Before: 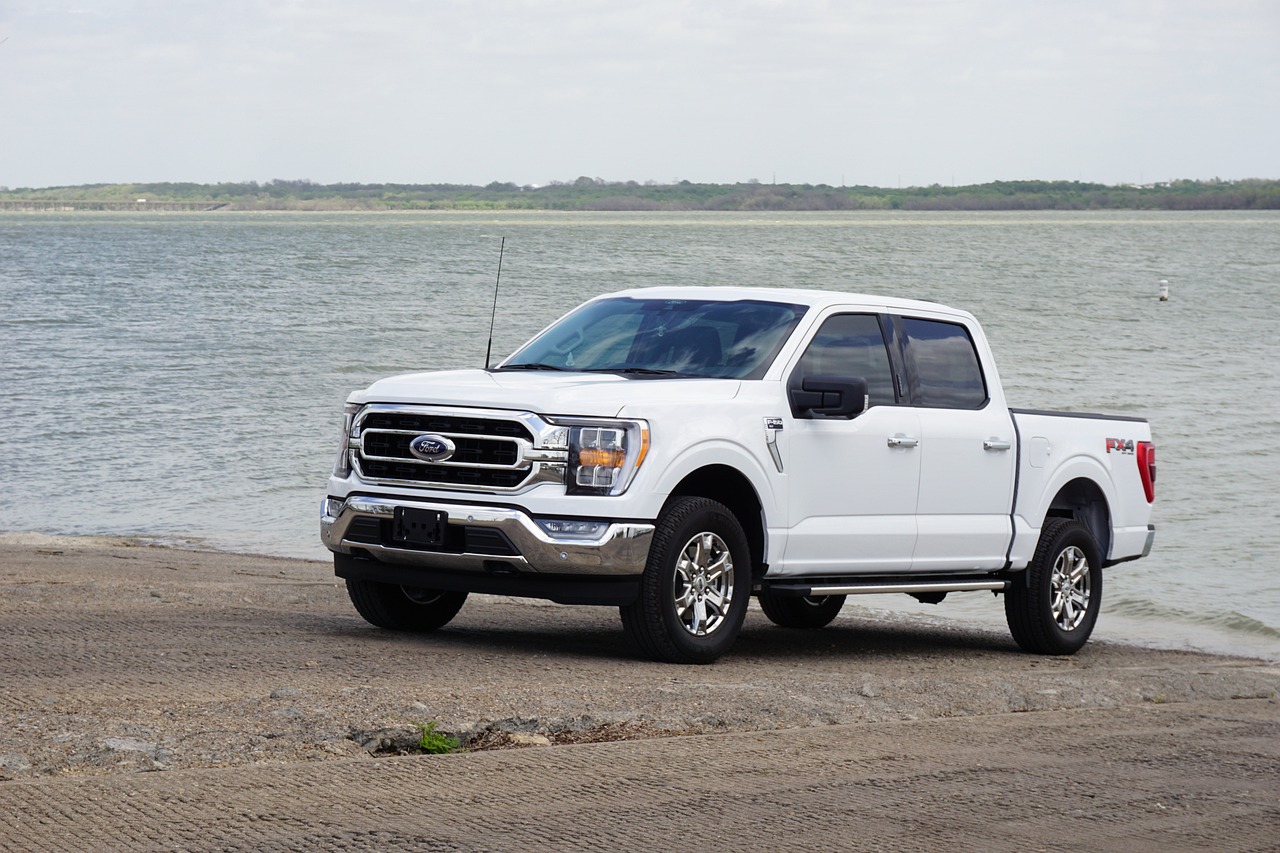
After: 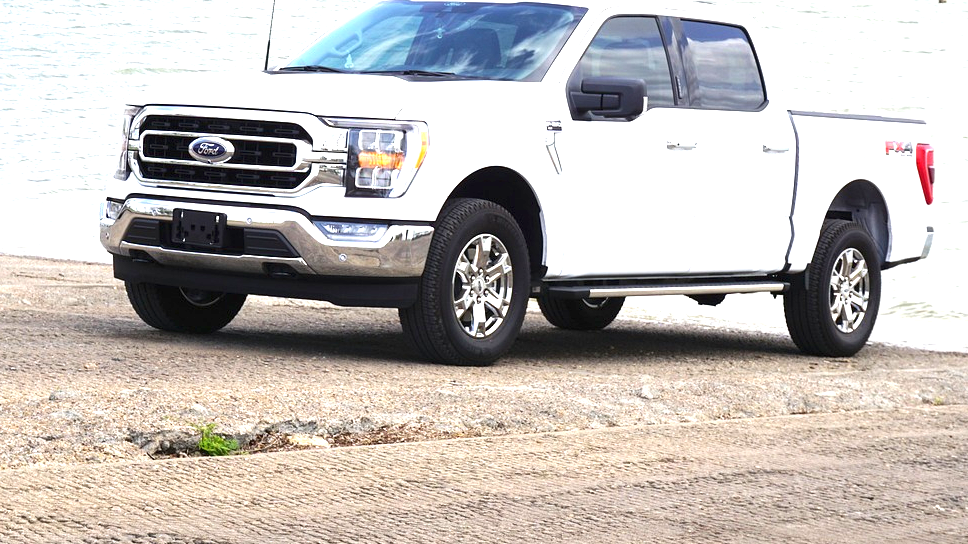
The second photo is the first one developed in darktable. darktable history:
exposure: black level correction 0, exposure 1.625 EV, compensate exposure bias true, compensate highlight preservation false
crop and rotate: left 17.299%, top 35.115%, right 7.015%, bottom 1.024%
